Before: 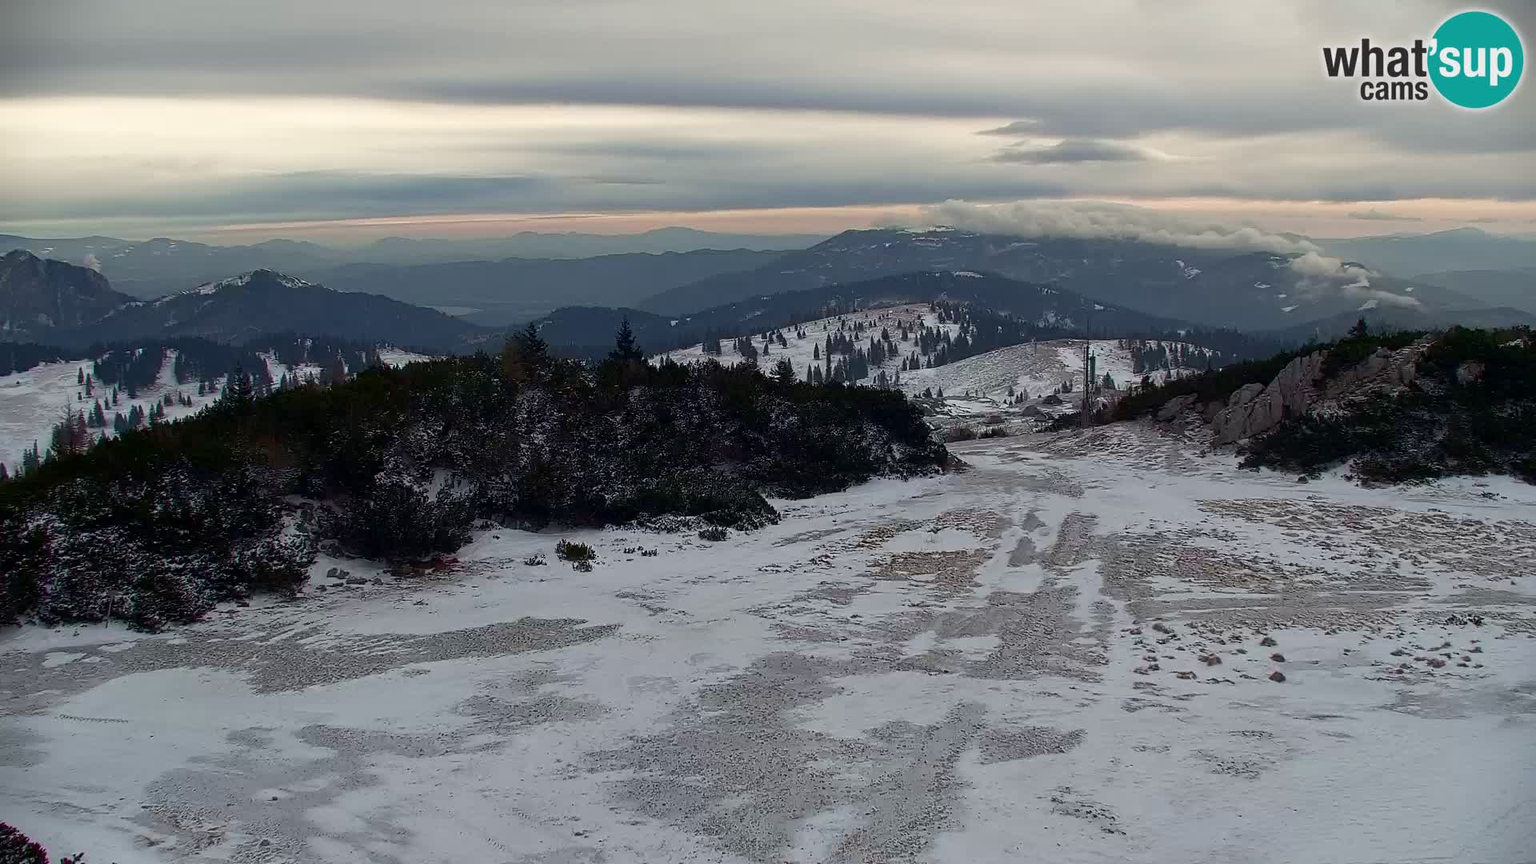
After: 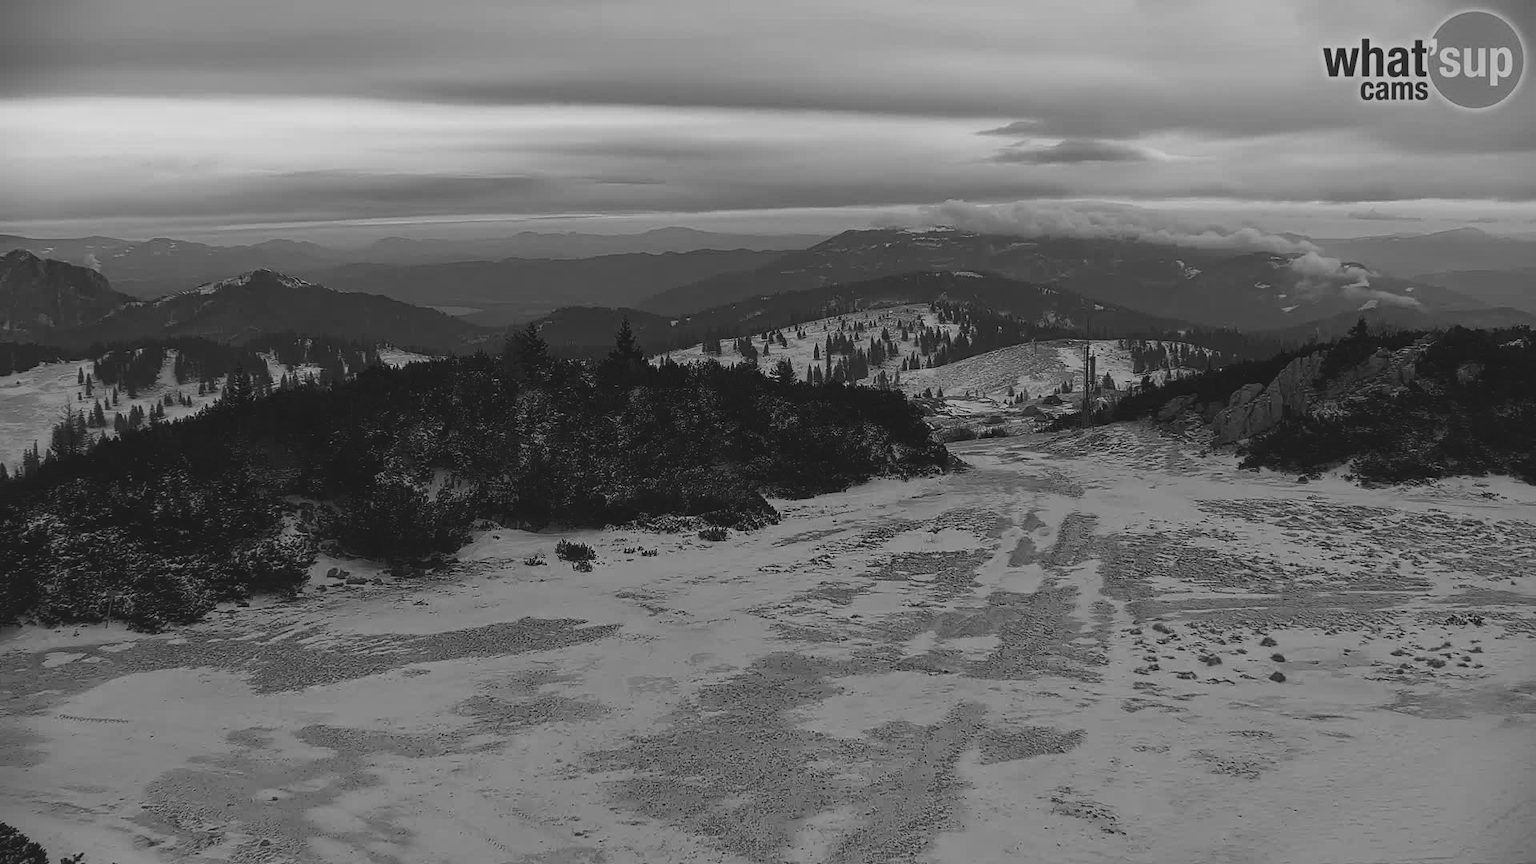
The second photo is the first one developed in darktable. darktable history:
white balance: red 0.924, blue 1.095
exposure: black level correction -0.015, exposure -0.125 EV, compensate highlight preservation false
monochrome: a 26.22, b 42.67, size 0.8
local contrast: highlights 100%, shadows 100%, detail 120%, midtone range 0.2
